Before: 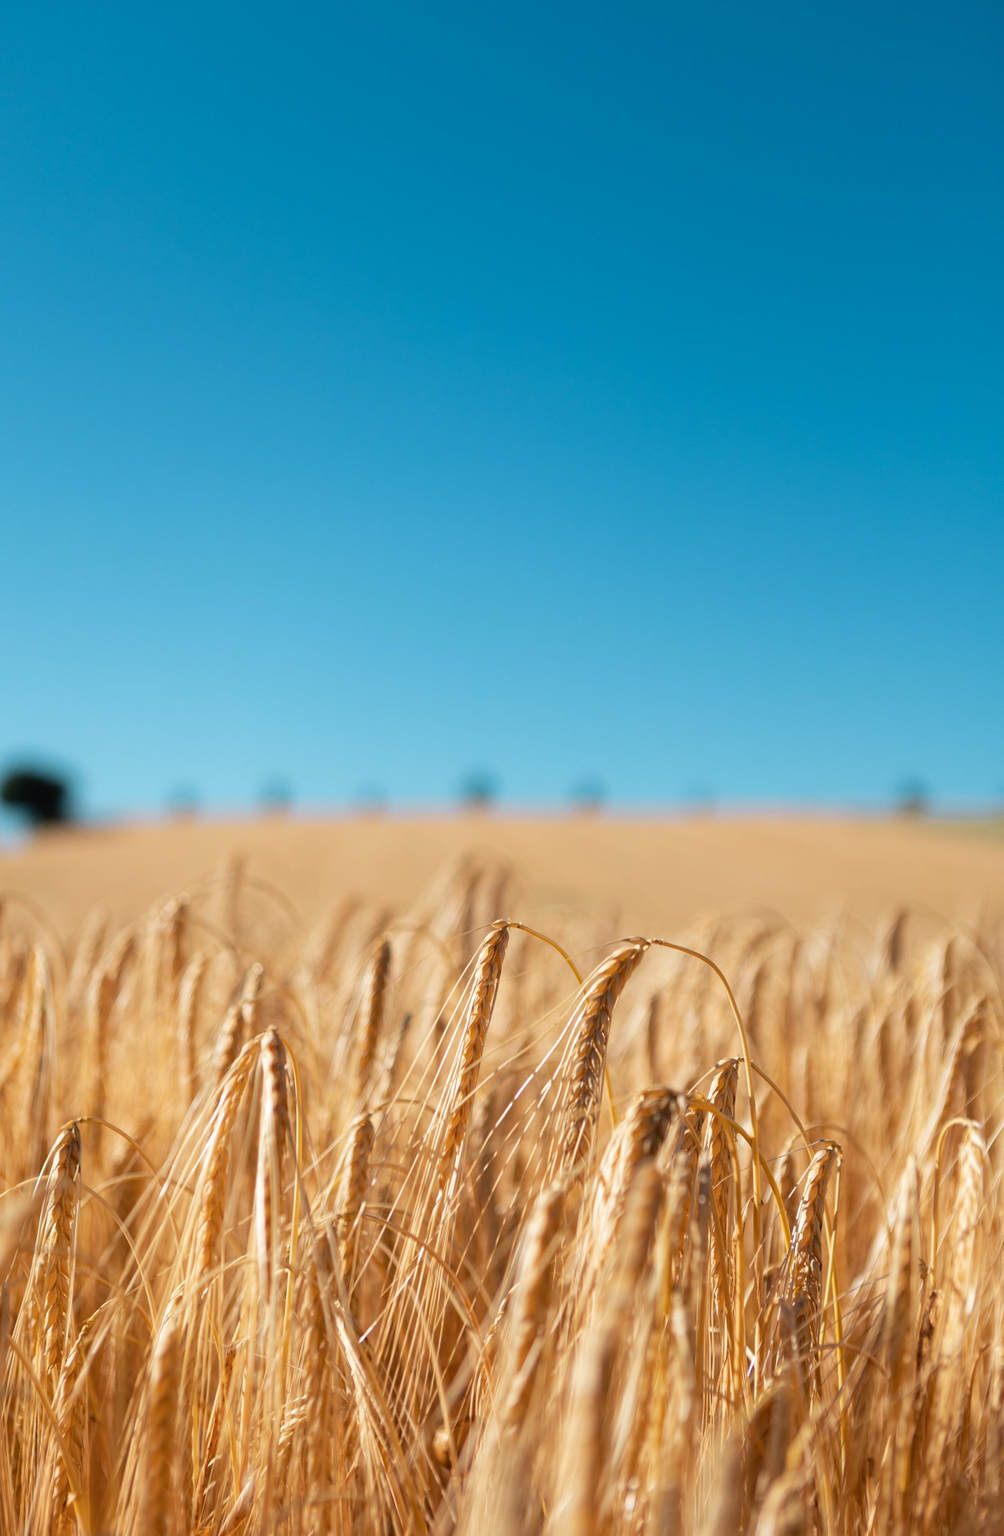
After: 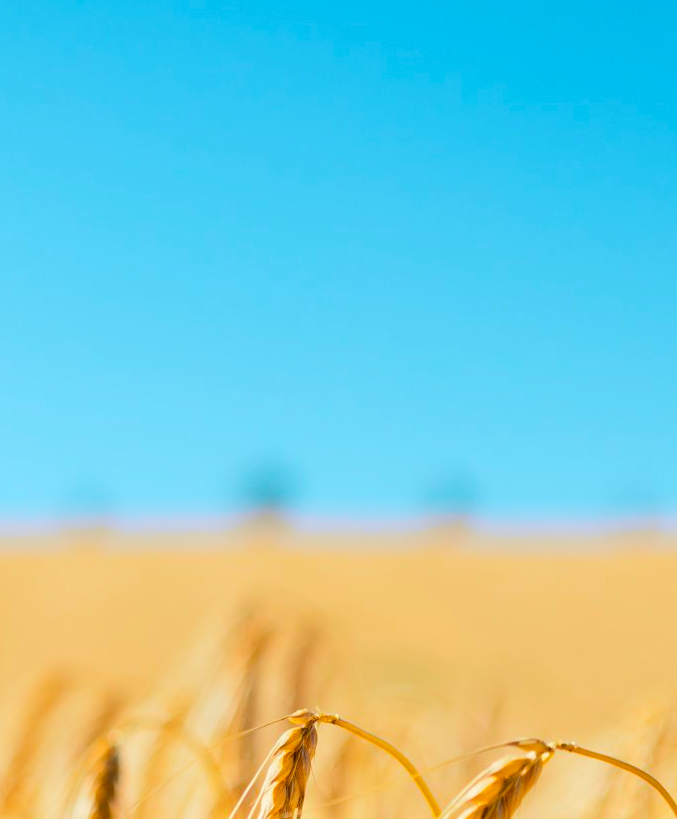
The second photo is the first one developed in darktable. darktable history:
tone curve: curves: ch0 [(0.017, 0) (0.122, 0.046) (0.295, 0.297) (0.449, 0.505) (0.559, 0.629) (0.729, 0.796) (0.879, 0.898) (1, 0.97)]; ch1 [(0, 0) (0.393, 0.4) (0.447, 0.447) (0.485, 0.497) (0.522, 0.503) (0.539, 0.52) (0.606, 0.6) (0.696, 0.679) (1, 1)]; ch2 [(0, 0) (0.369, 0.388) (0.449, 0.431) (0.499, 0.501) (0.516, 0.536) (0.604, 0.599) (0.741, 0.763) (1, 1)], color space Lab, independent channels, preserve colors none
color balance rgb: perceptual saturation grading › global saturation 25%, perceptual brilliance grading › mid-tones 10%, perceptual brilliance grading › shadows 15%, global vibrance 20%
crop: left 31.751%, top 32.172%, right 27.8%, bottom 35.83%
